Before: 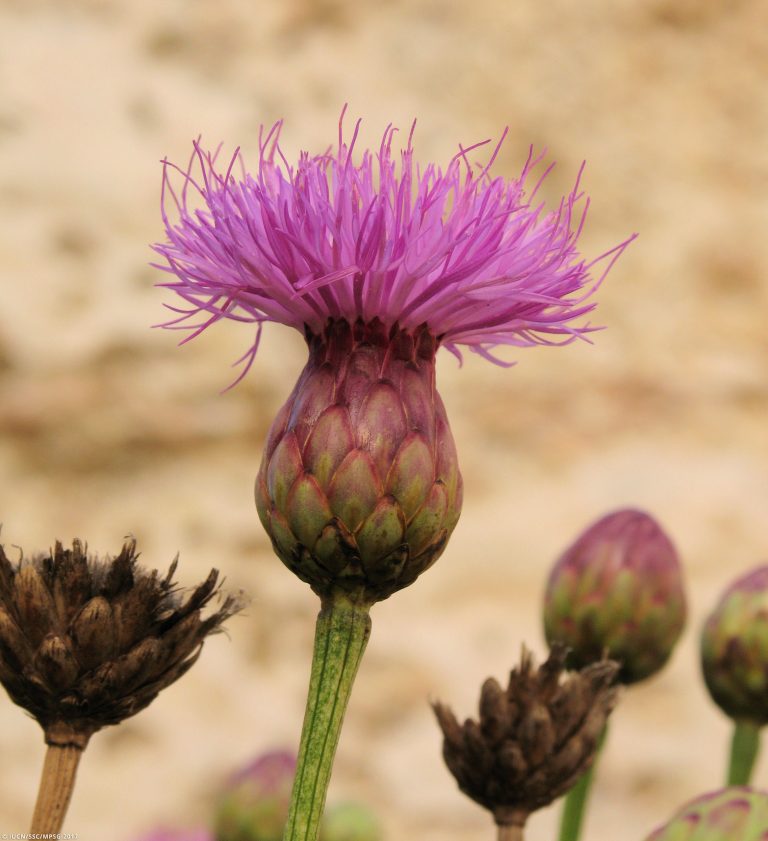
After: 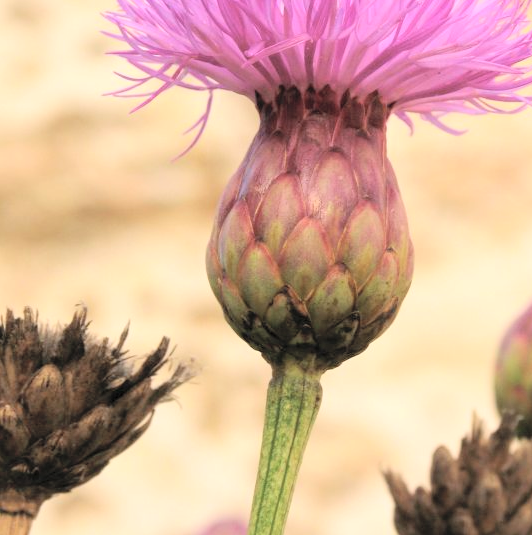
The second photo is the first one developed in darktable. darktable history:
crop: left 6.488%, top 27.668%, right 24.183%, bottom 8.656%
global tonemap: drago (0.7, 100)
